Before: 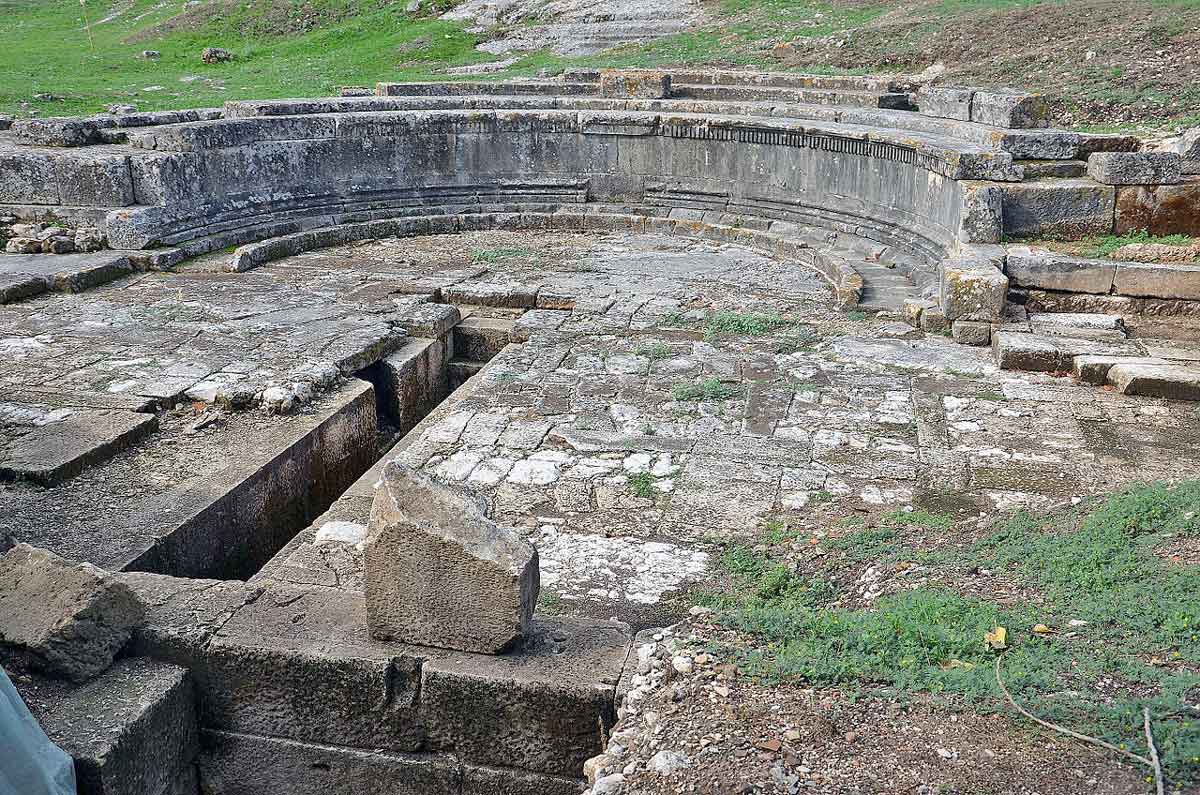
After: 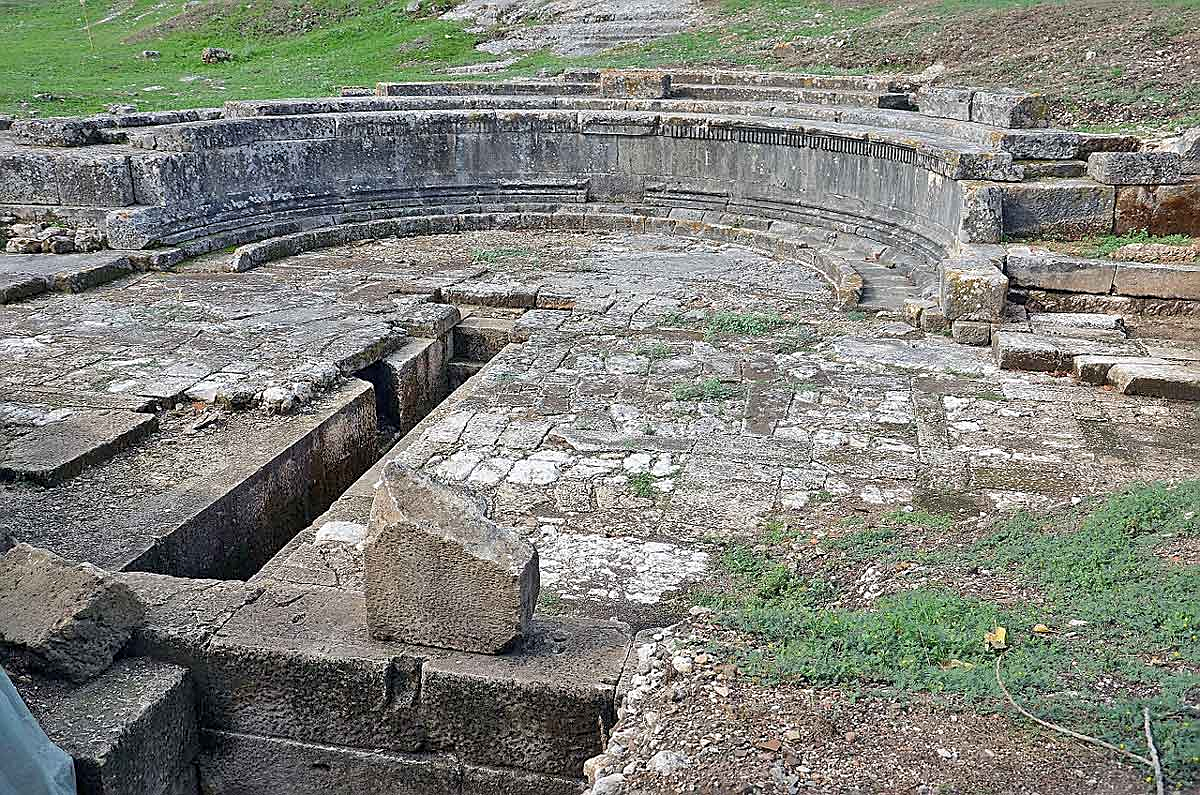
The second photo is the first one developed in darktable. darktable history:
sharpen: on, module defaults
shadows and highlights: shadows 25, highlights -25
